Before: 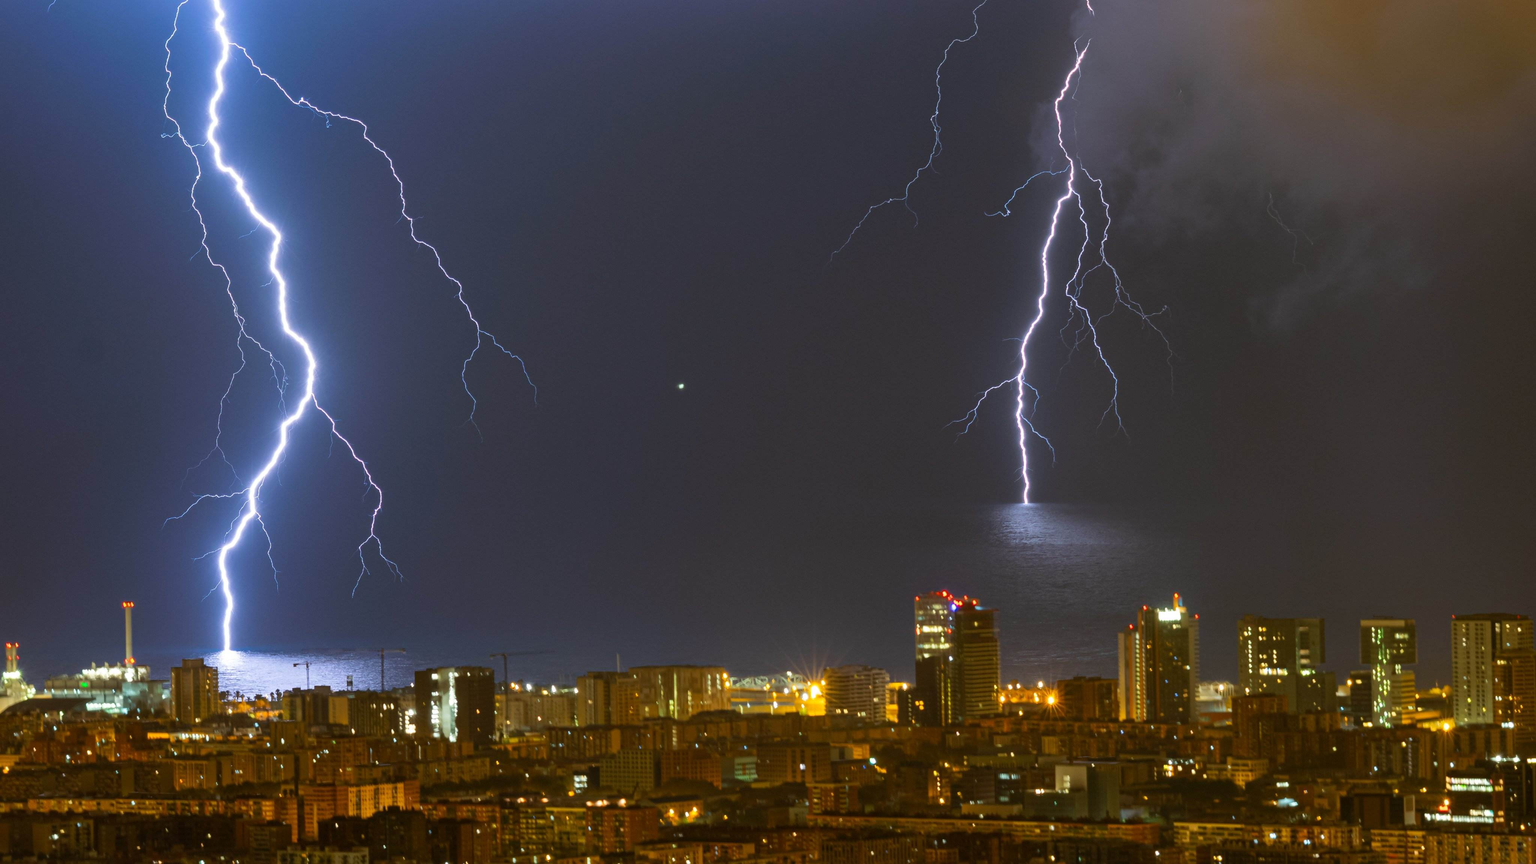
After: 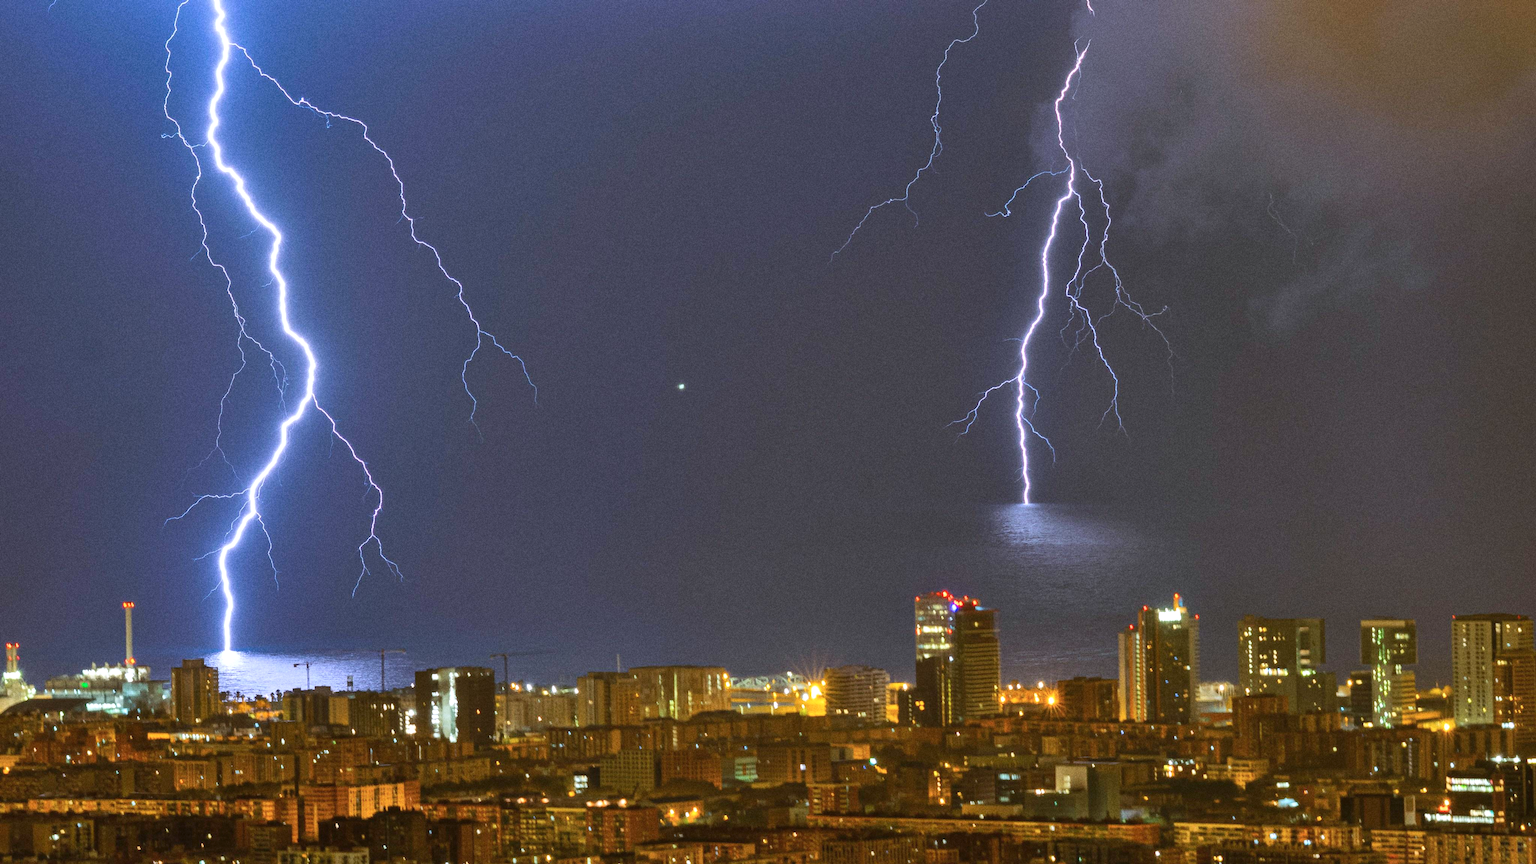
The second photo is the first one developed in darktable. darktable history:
shadows and highlights: soften with gaussian
color calibration: illuminant as shot in camera, x 0.358, y 0.373, temperature 4628.91 K
grain: coarseness 8.68 ISO, strength 31.94%
exposure: exposure 0.131 EV, compensate highlight preservation false
